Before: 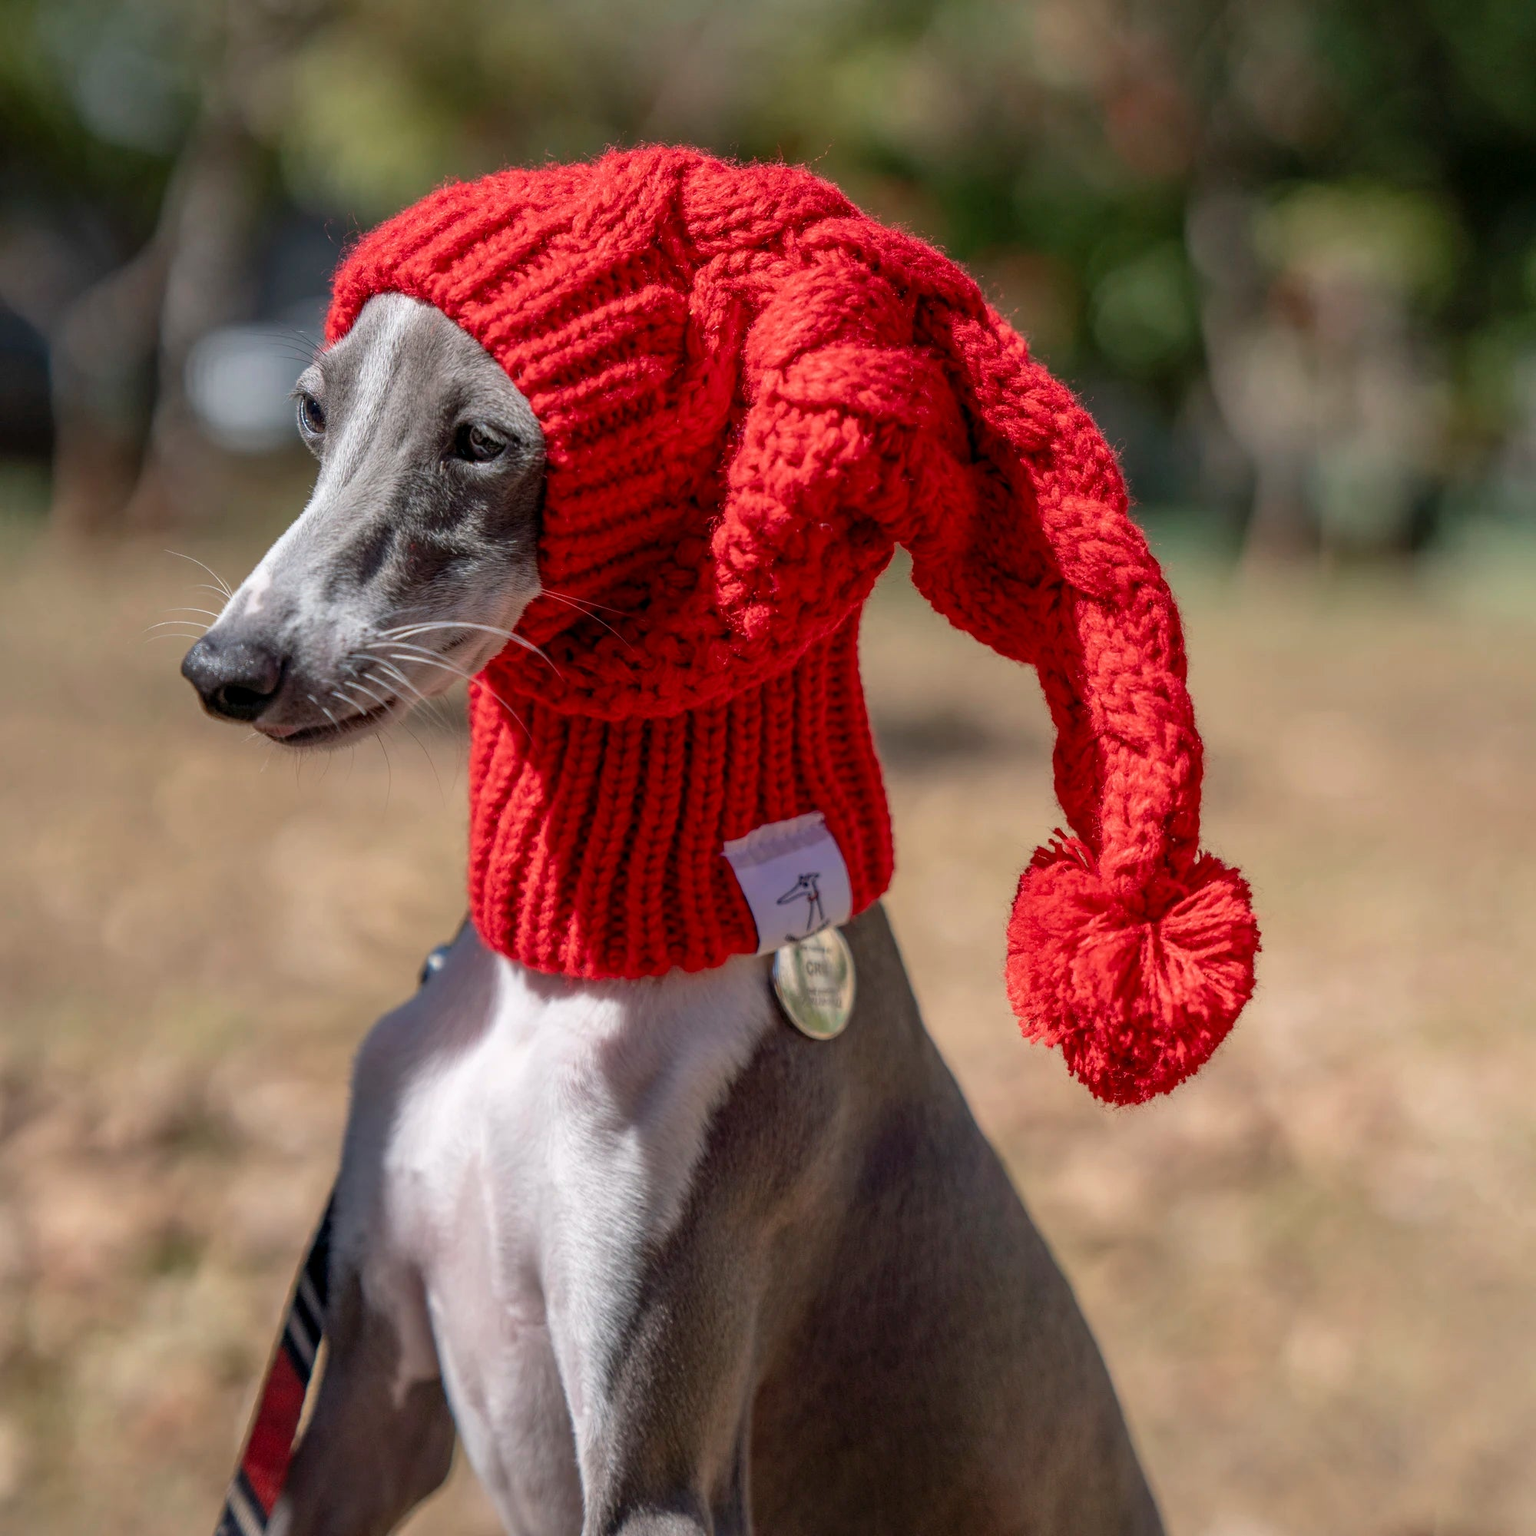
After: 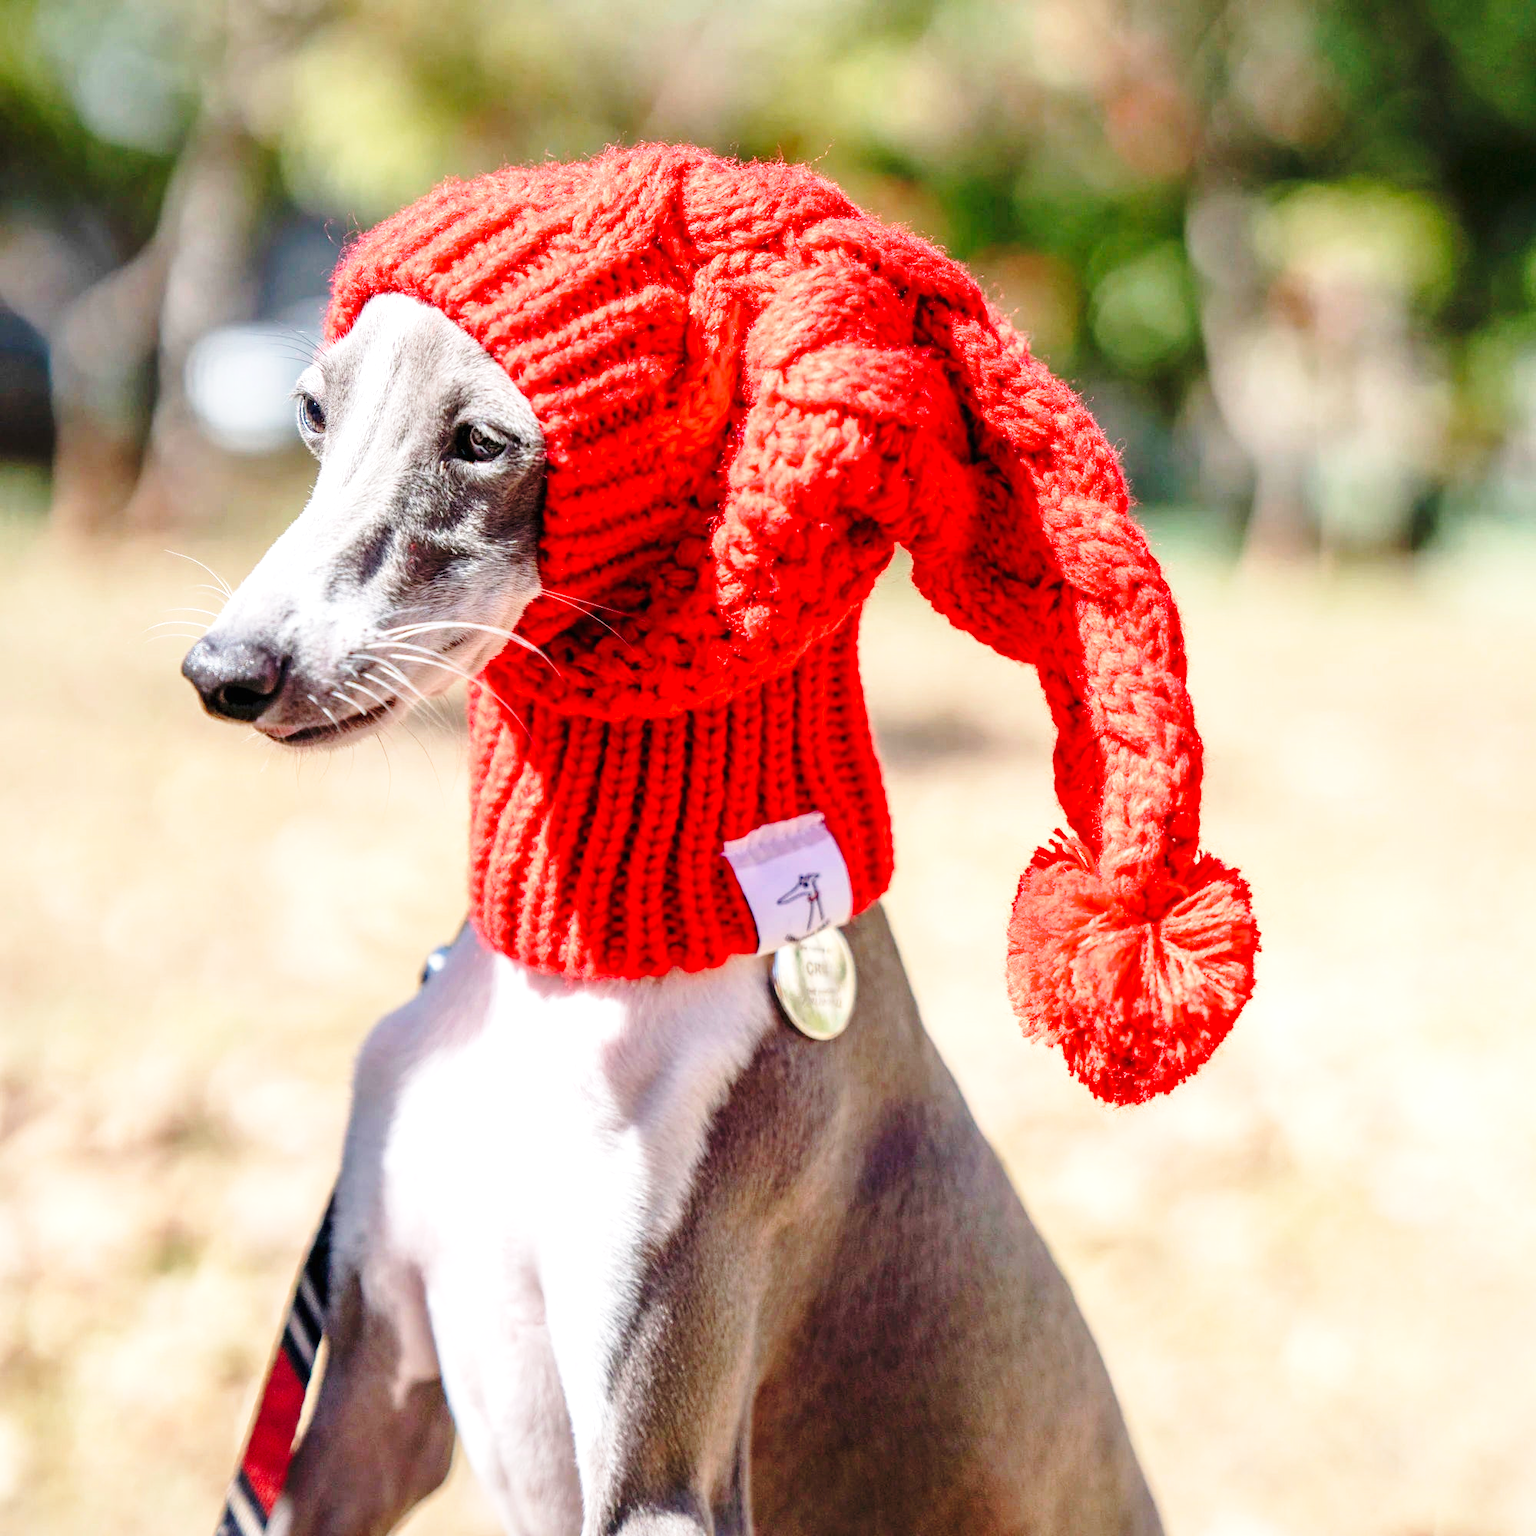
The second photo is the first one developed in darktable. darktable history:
base curve: curves: ch0 [(0, 0) (0.028, 0.03) (0.121, 0.232) (0.46, 0.748) (0.859, 0.968) (1, 1)], preserve colors none
exposure: black level correction 0, exposure 1.122 EV, compensate highlight preservation false
